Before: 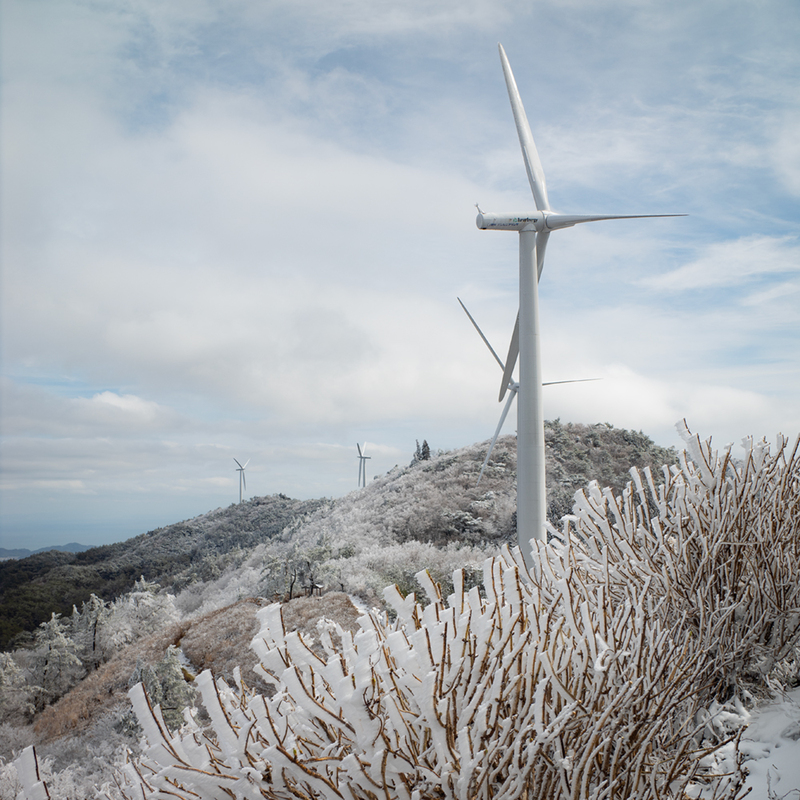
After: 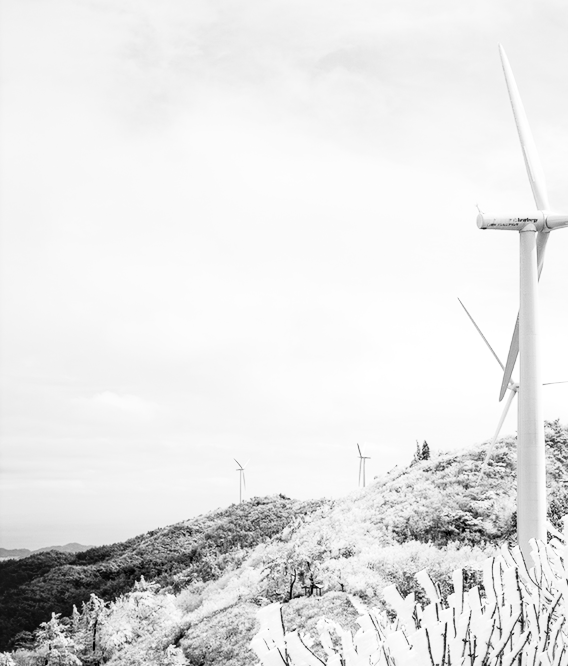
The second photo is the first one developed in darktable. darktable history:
crop: right 28.885%, bottom 16.626%
local contrast: on, module defaults
rgb curve: curves: ch0 [(0, 0) (0.21, 0.15) (0.24, 0.21) (0.5, 0.75) (0.75, 0.96) (0.89, 0.99) (1, 1)]; ch1 [(0, 0.02) (0.21, 0.13) (0.25, 0.2) (0.5, 0.67) (0.75, 0.9) (0.89, 0.97) (1, 1)]; ch2 [(0, 0.02) (0.21, 0.13) (0.25, 0.2) (0.5, 0.67) (0.75, 0.9) (0.89, 0.97) (1, 1)], compensate middle gray true
monochrome: on, module defaults
